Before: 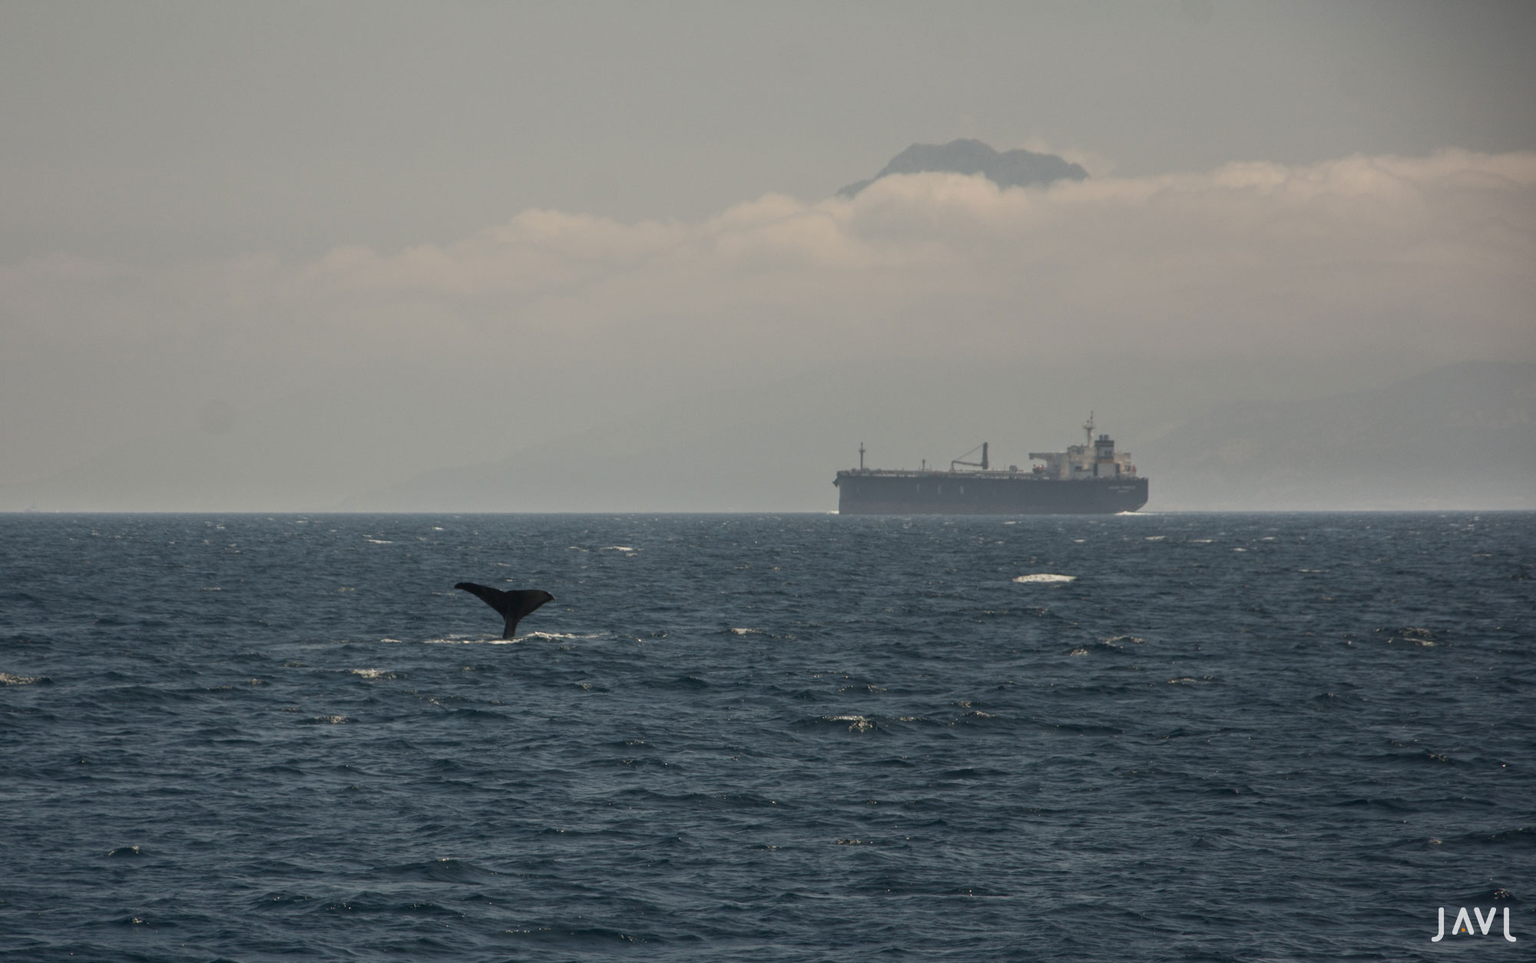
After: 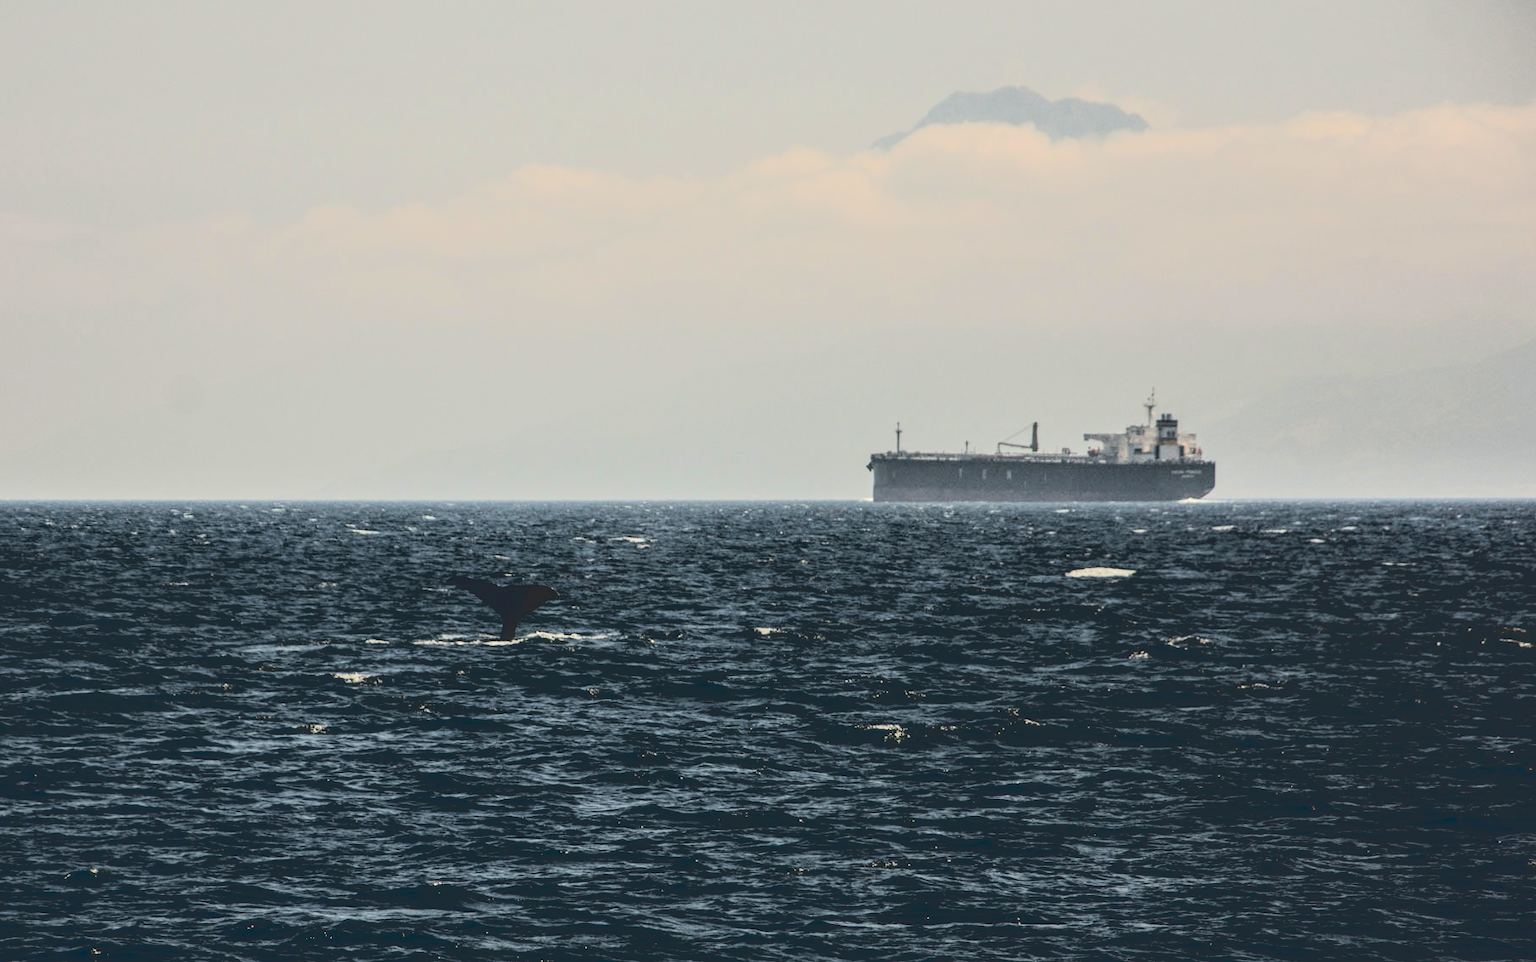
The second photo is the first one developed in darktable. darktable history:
local contrast: on, module defaults
crop: left 3.305%, top 6.436%, right 6.389%, bottom 3.258%
contrast brightness saturation: contrast 0.23, brightness 0.1, saturation 0.29
base curve: curves: ch0 [(0.065, 0.026) (0.236, 0.358) (0.53, 0.546) (0.777, 0.841) (0.924, 0.992)], preserve colors average RGB
